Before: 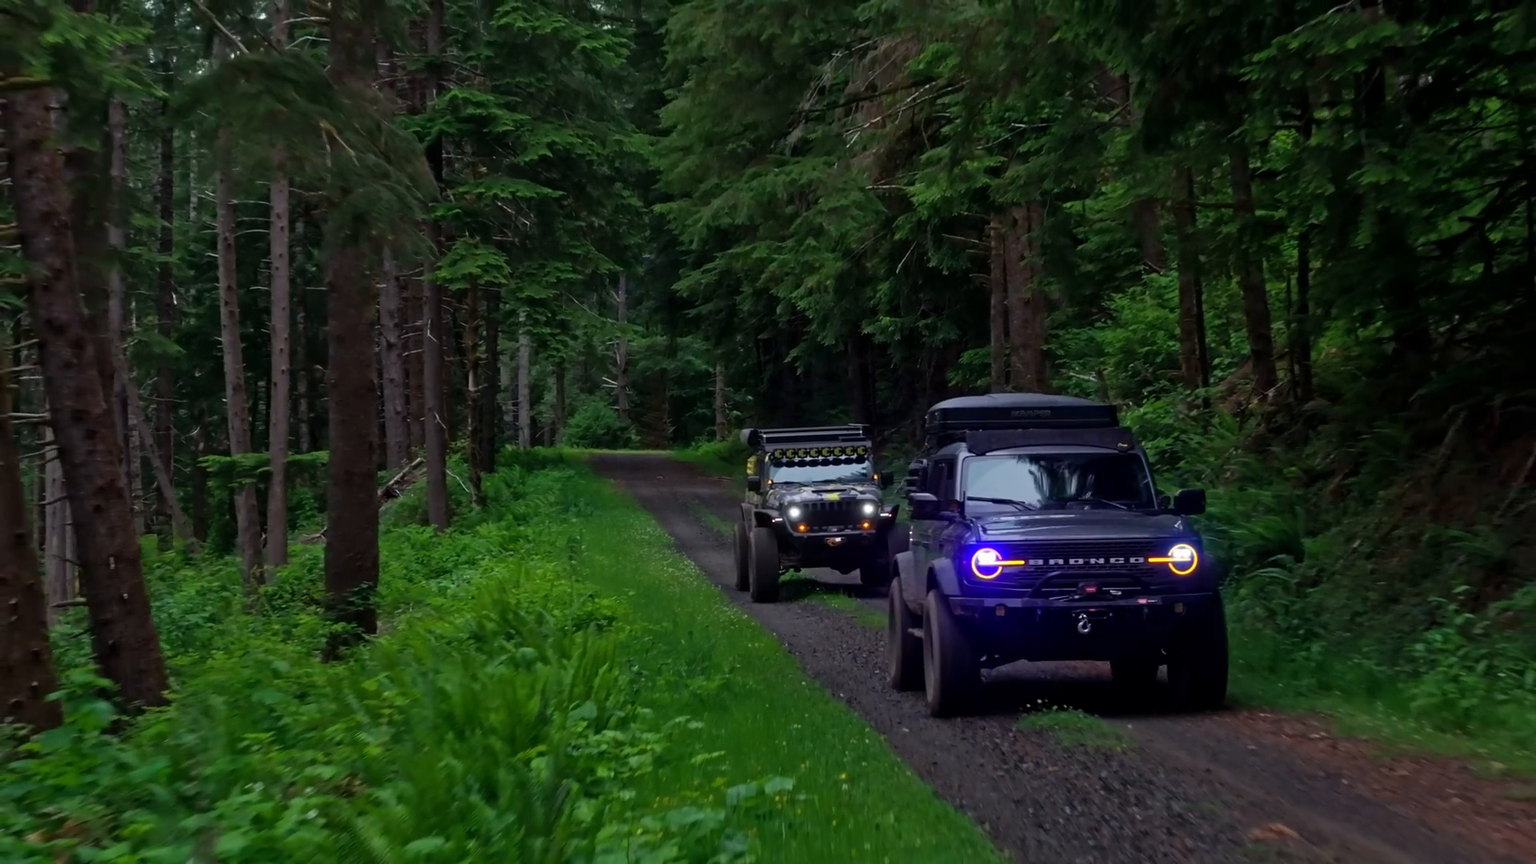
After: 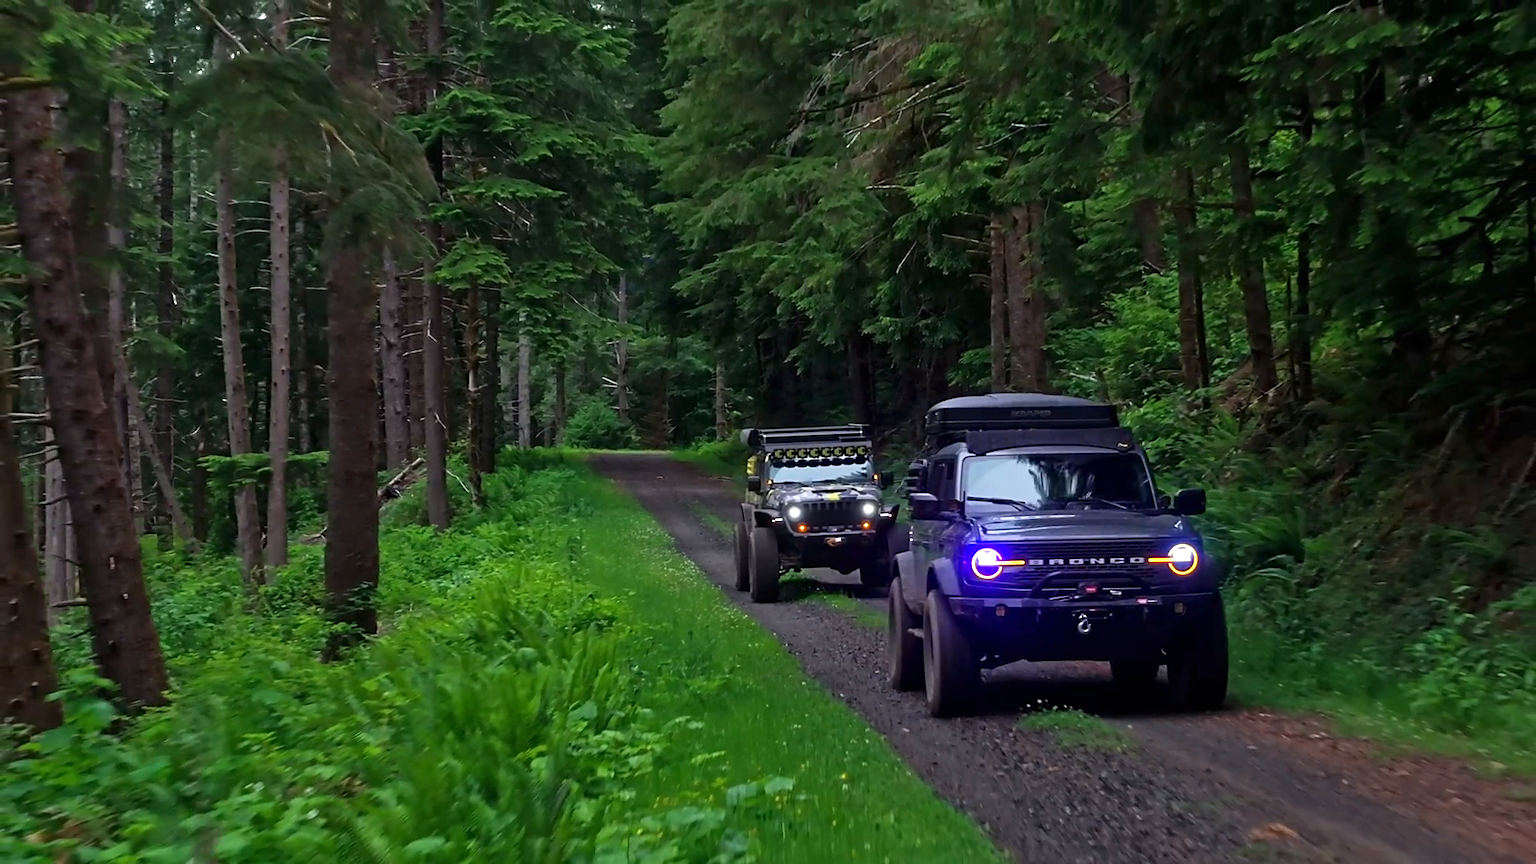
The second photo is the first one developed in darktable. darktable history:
exposure: black level correction 0, exposure 0.698 EV, compensate exposure bias true, compensate highlight preservation false
sharpen: radius 1.864, amount 0.416, threshold 1.276
